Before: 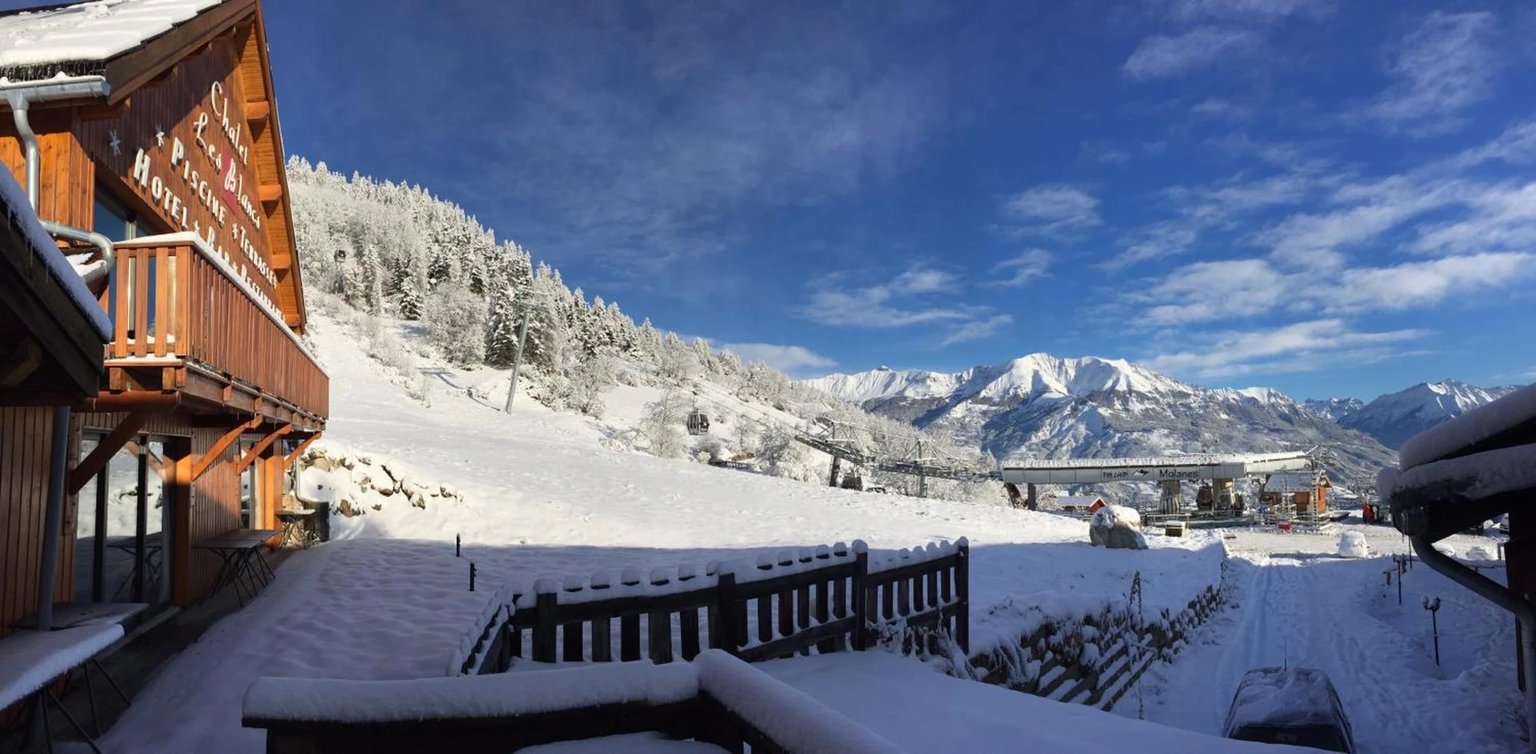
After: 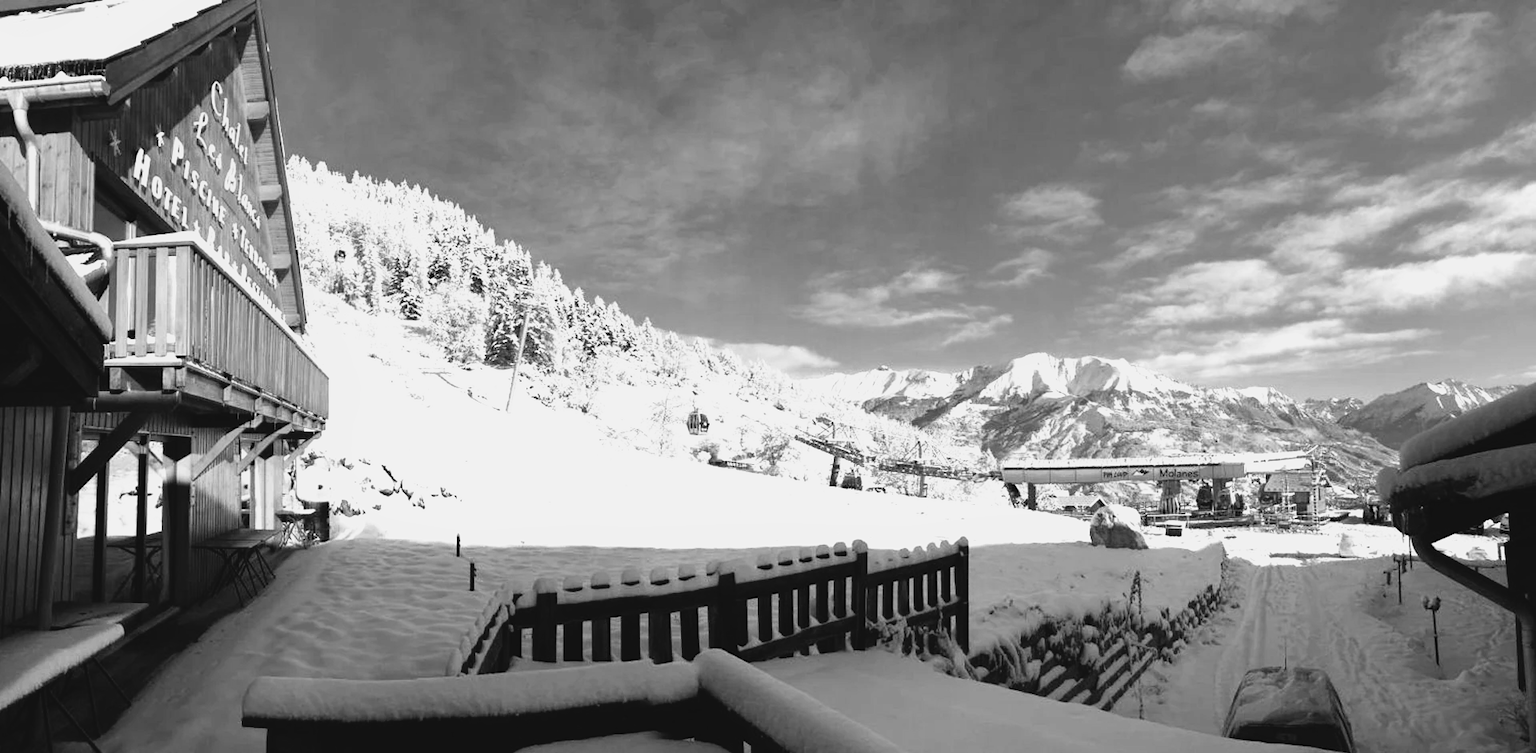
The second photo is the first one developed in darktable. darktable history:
monochrome: on, module defaults
exposure: black level correction 0, exposure 0.7 EV, compensate exposure bias true, compensate highlight preservation false
contrast brightness saturation: contrast -0.1, saturation -0.1
color balance rgb: perceptual saturation grading › global saturation 20%, global vibrance 20%
filmic rgb: white relative exposure 2.2 EV, hardness 6.97
